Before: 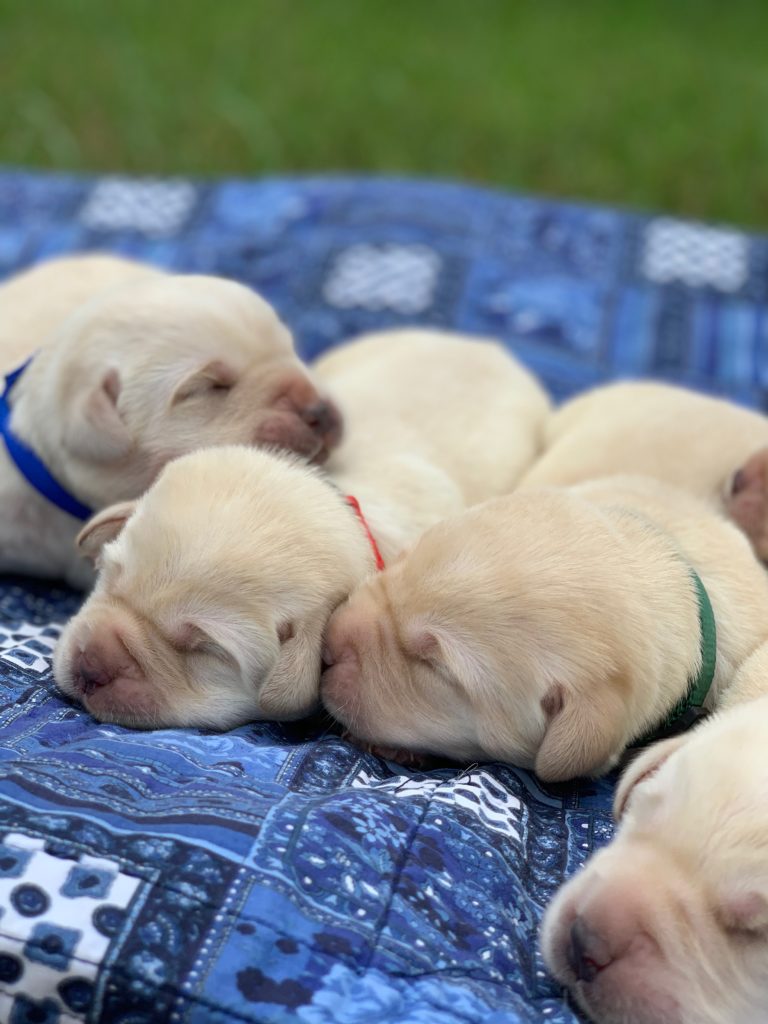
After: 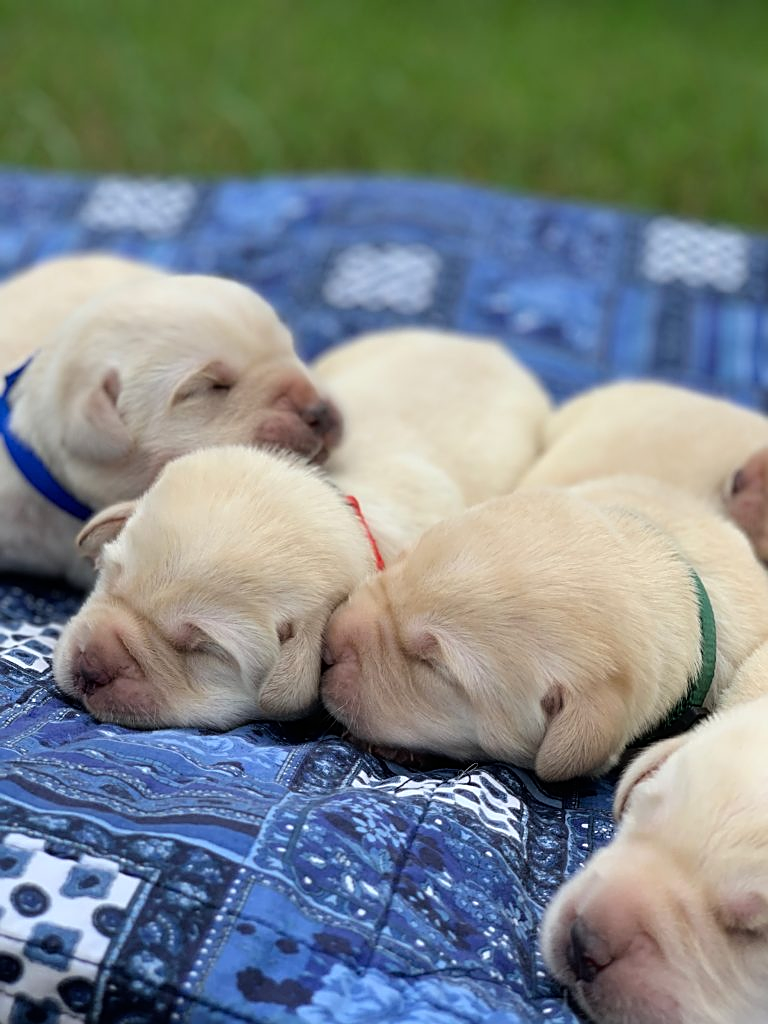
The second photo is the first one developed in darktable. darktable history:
sharpen: on, module defaults
rgb curve: curves: ch0 [(0, 0) (0.136, 0.078) (0.262, 0.245) (0.414, 0.42) (1, 1)], compensate middle gray true, preserve colors basic power
